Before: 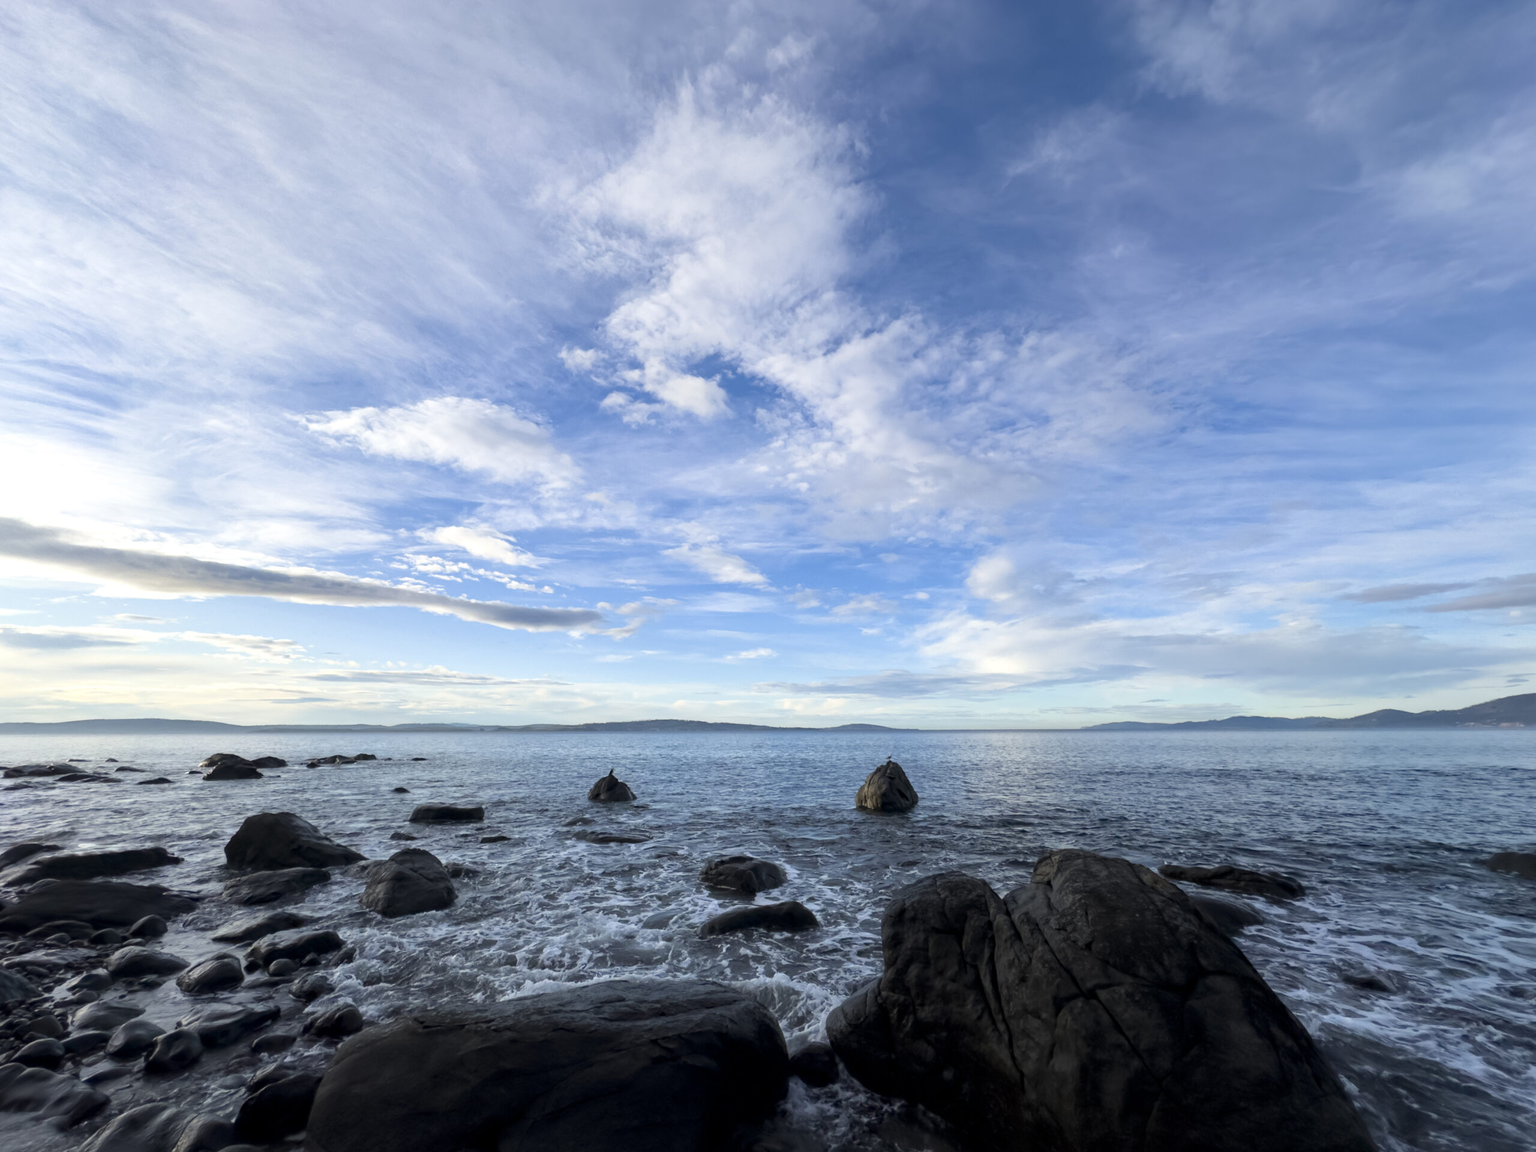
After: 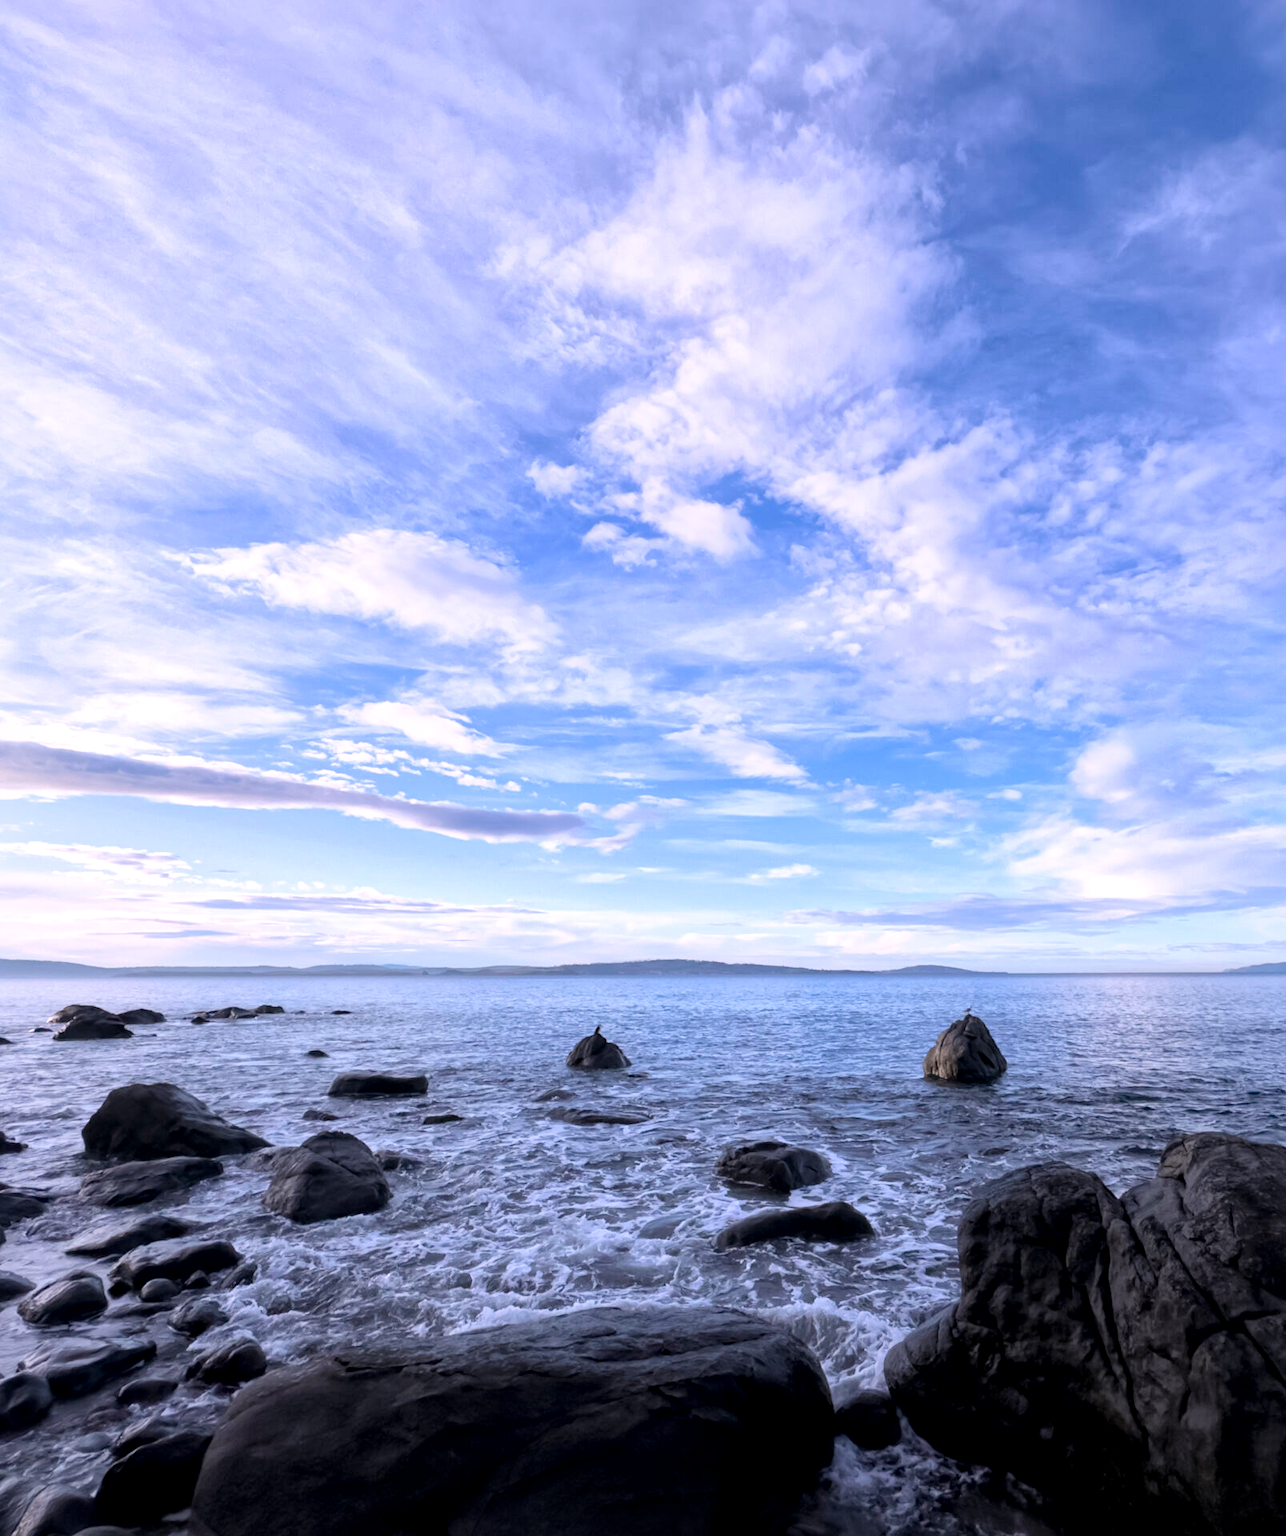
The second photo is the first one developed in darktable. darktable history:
white balance: red 1.042, blue 1.17
global tonemap: drago (1, 100), detail 1
crop: left 10.644%, right 26.528%
